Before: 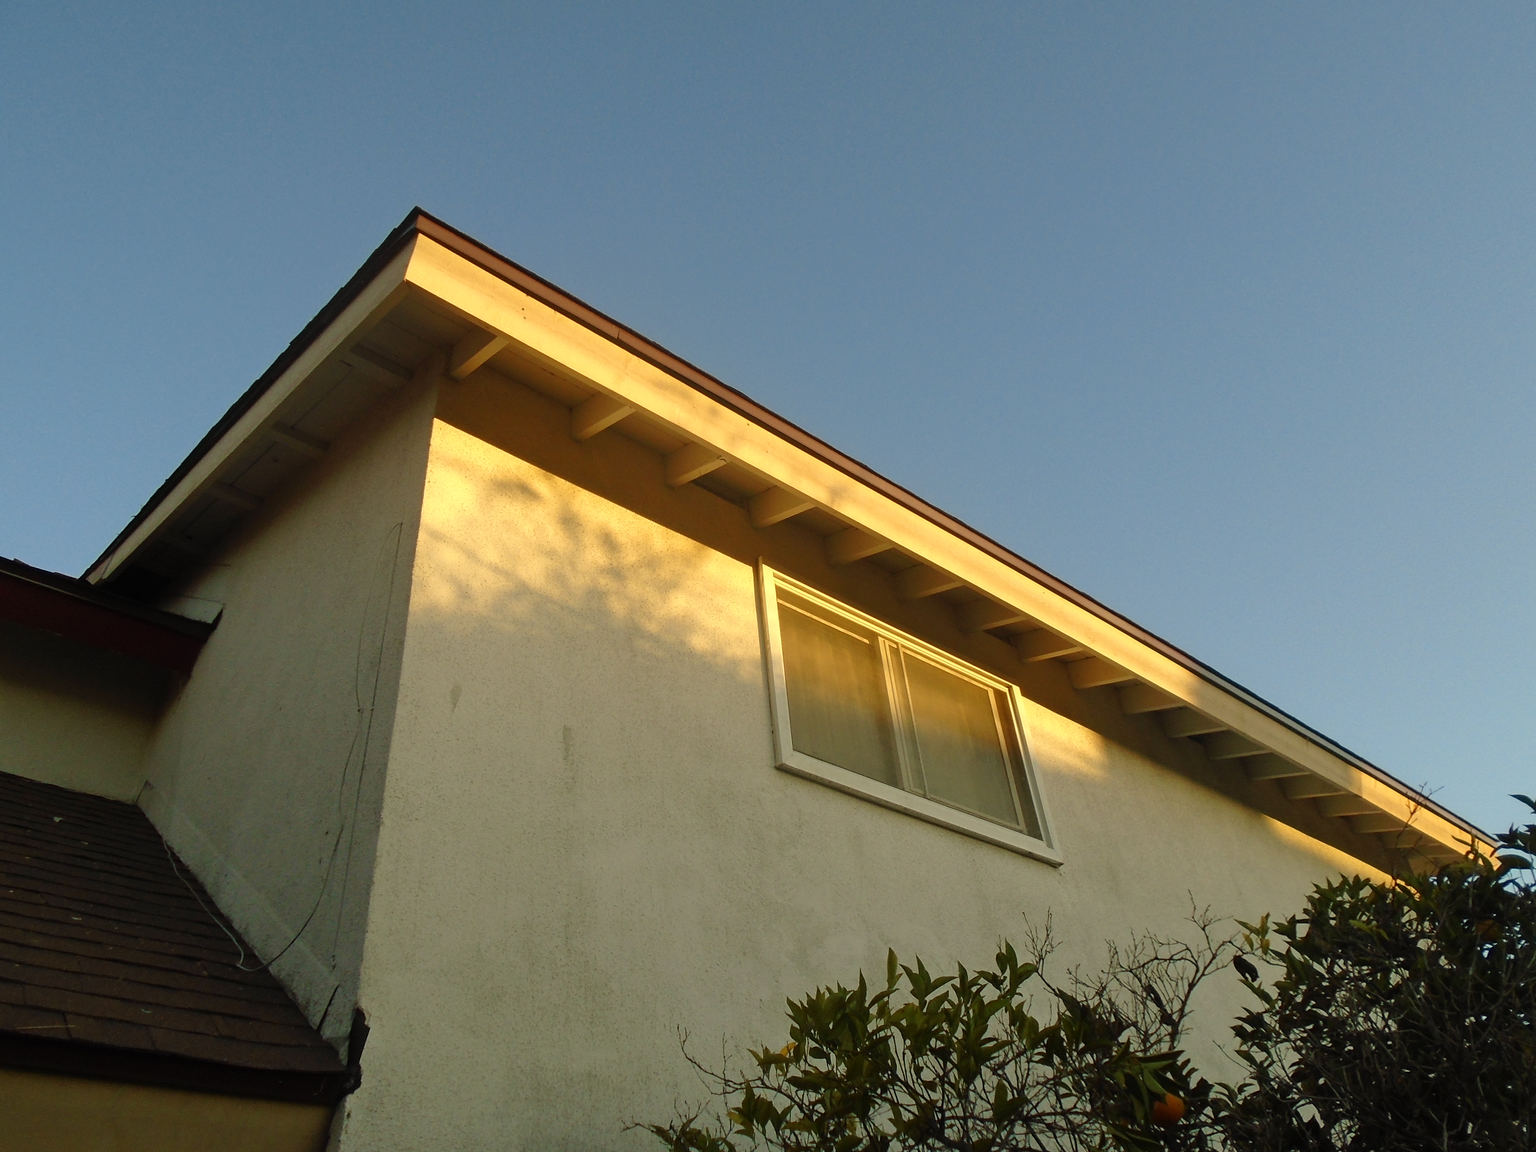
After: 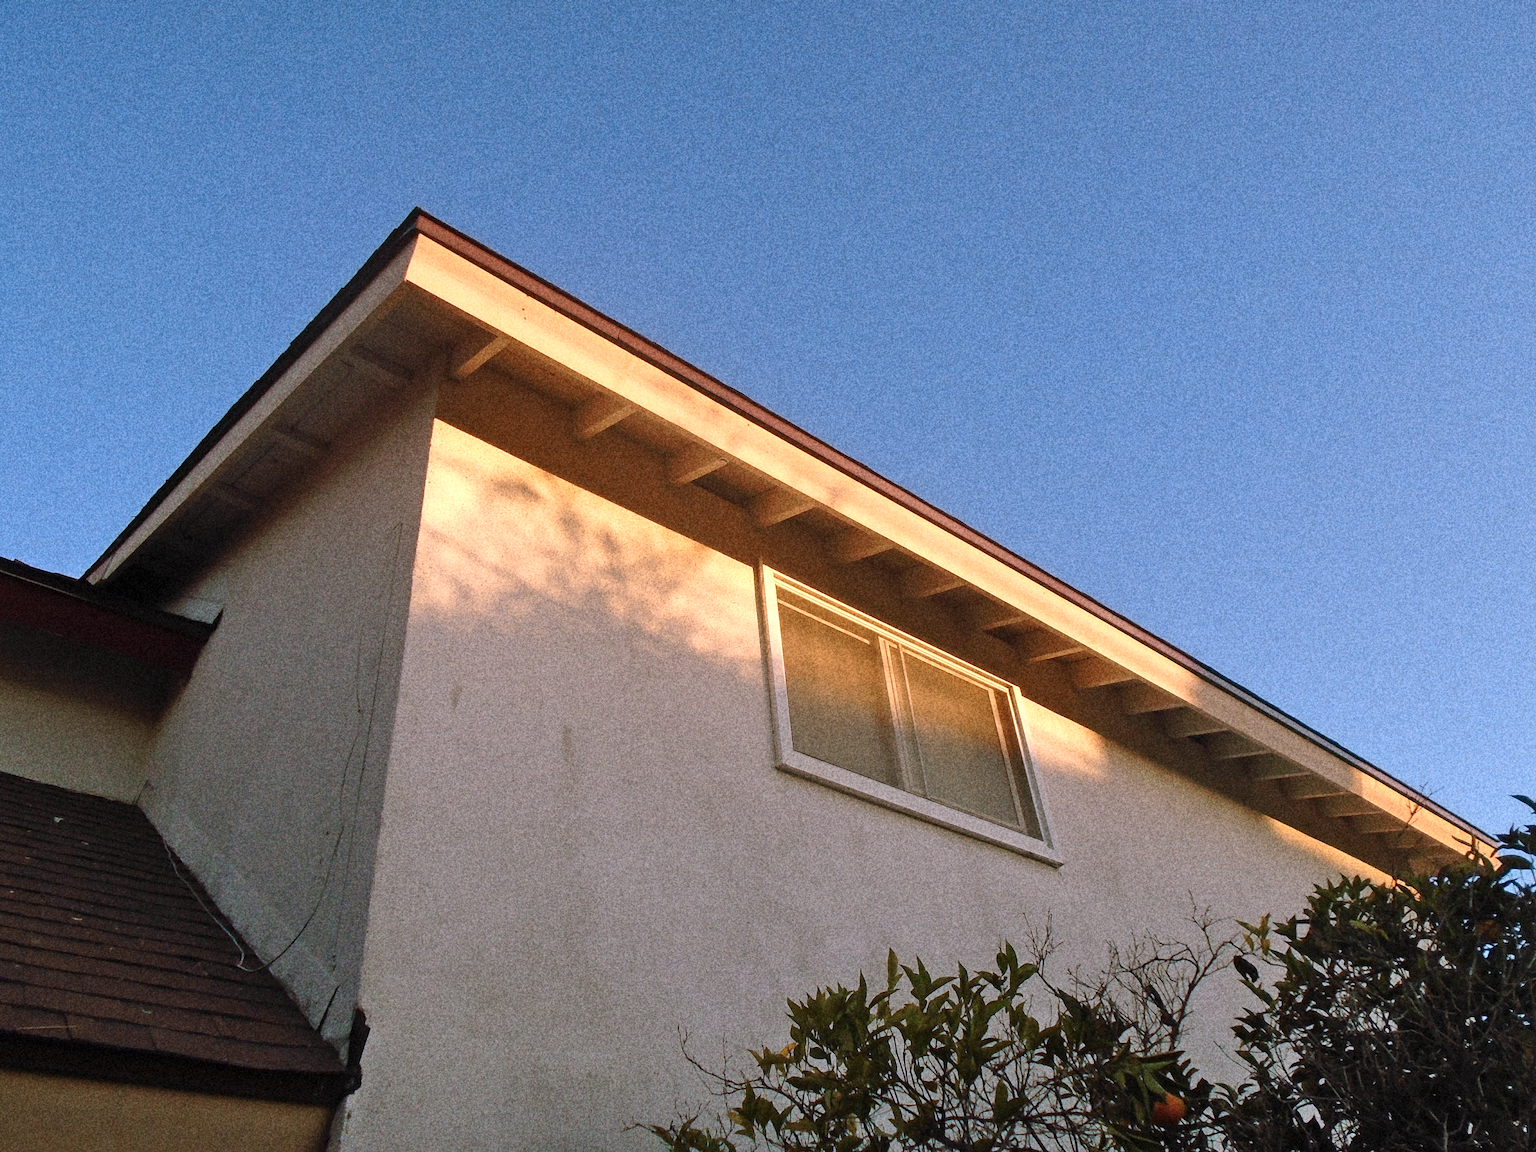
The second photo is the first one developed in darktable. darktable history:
white balance: red 1.188, blue 1.11
shadows and highlights: shadows 37.27, highlights -28.18, soften with gaussian
grain: coarseness 14.49 ISO, strength 48.04%, mid-tones bias 35%
color correction: highlights a* -9.73, highlights b* -21.22
